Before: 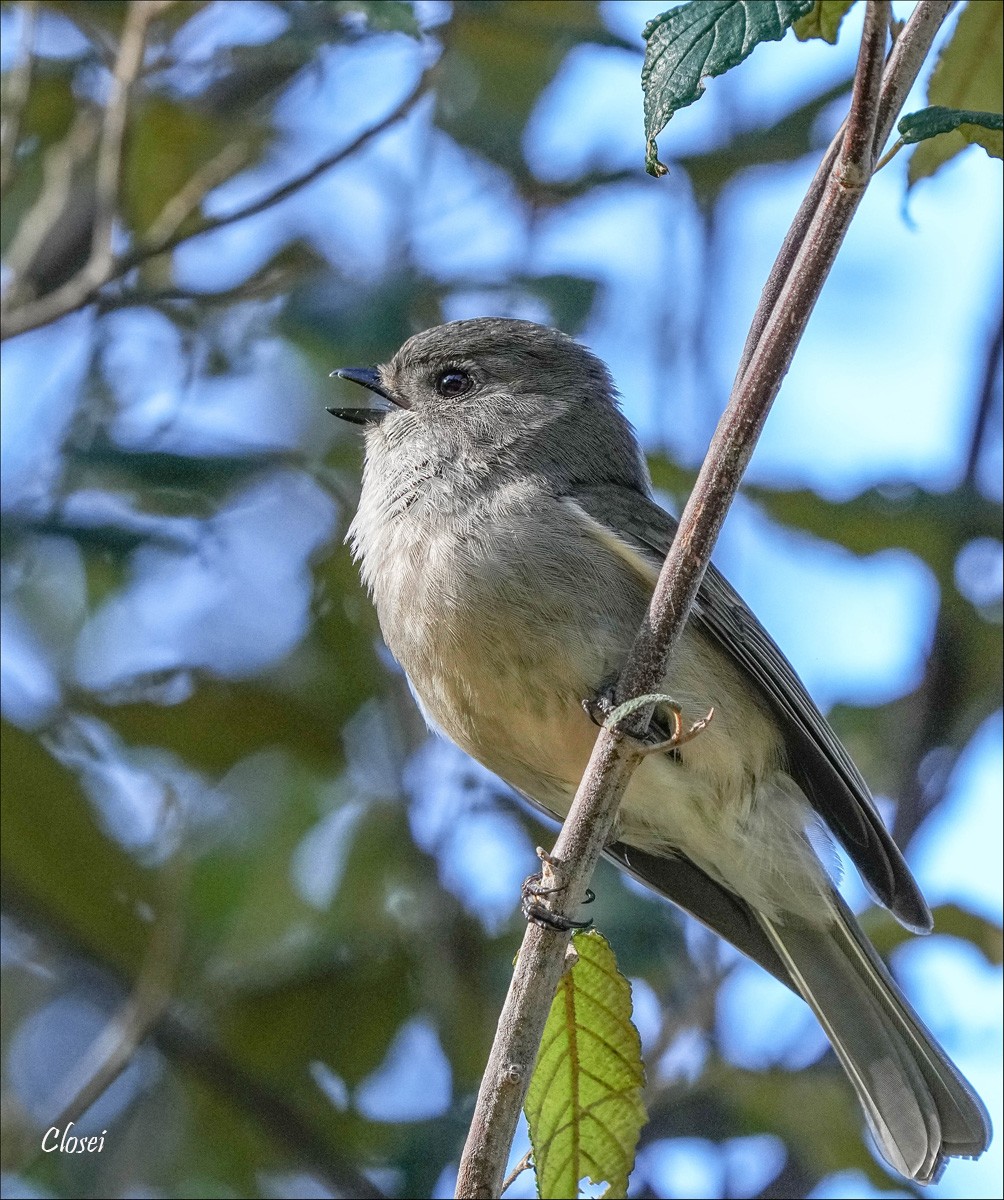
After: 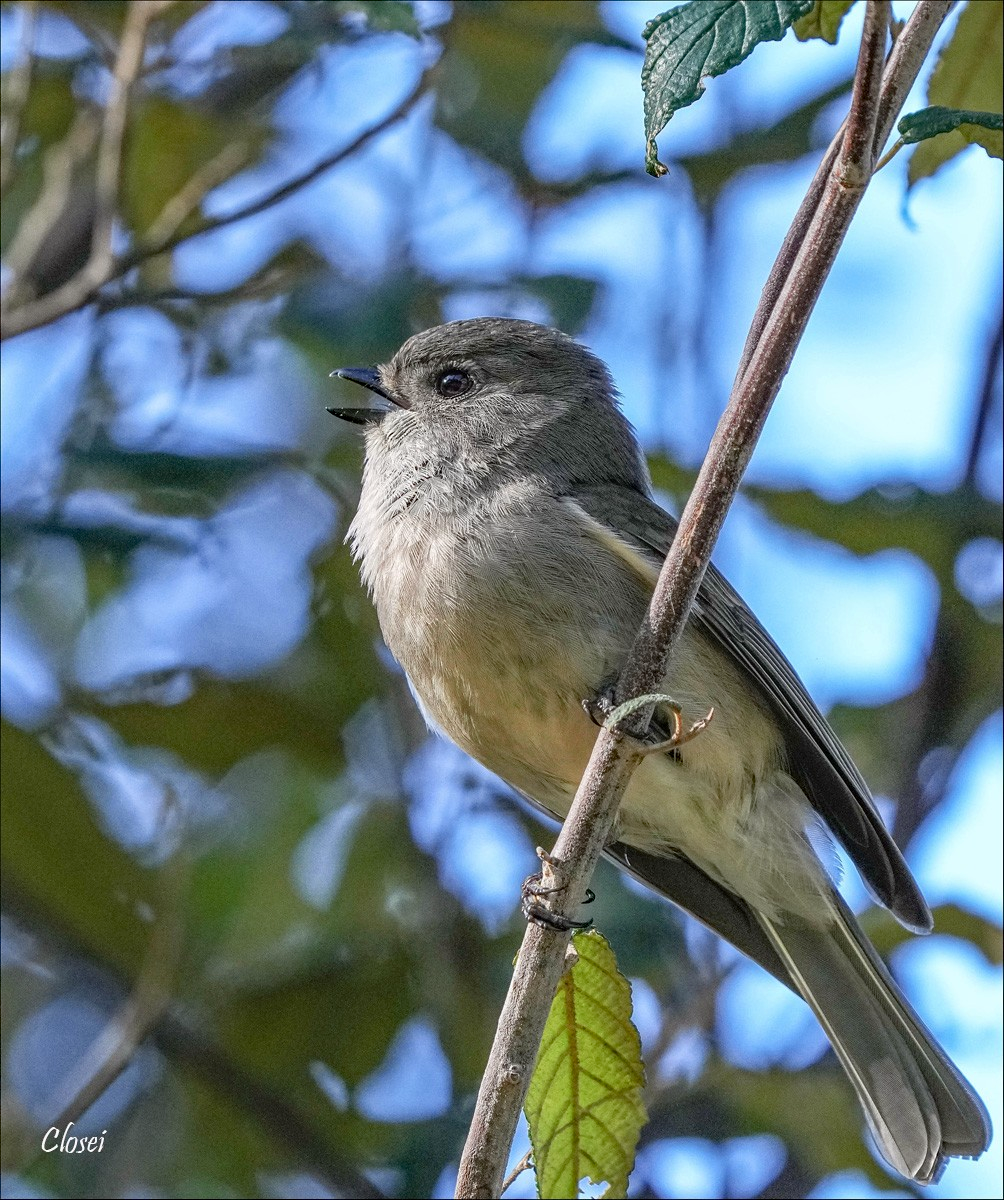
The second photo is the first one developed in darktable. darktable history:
rotate and perspective: automatic cropping original format, crop left 0, crop top 0
haze removal: adaptive false
